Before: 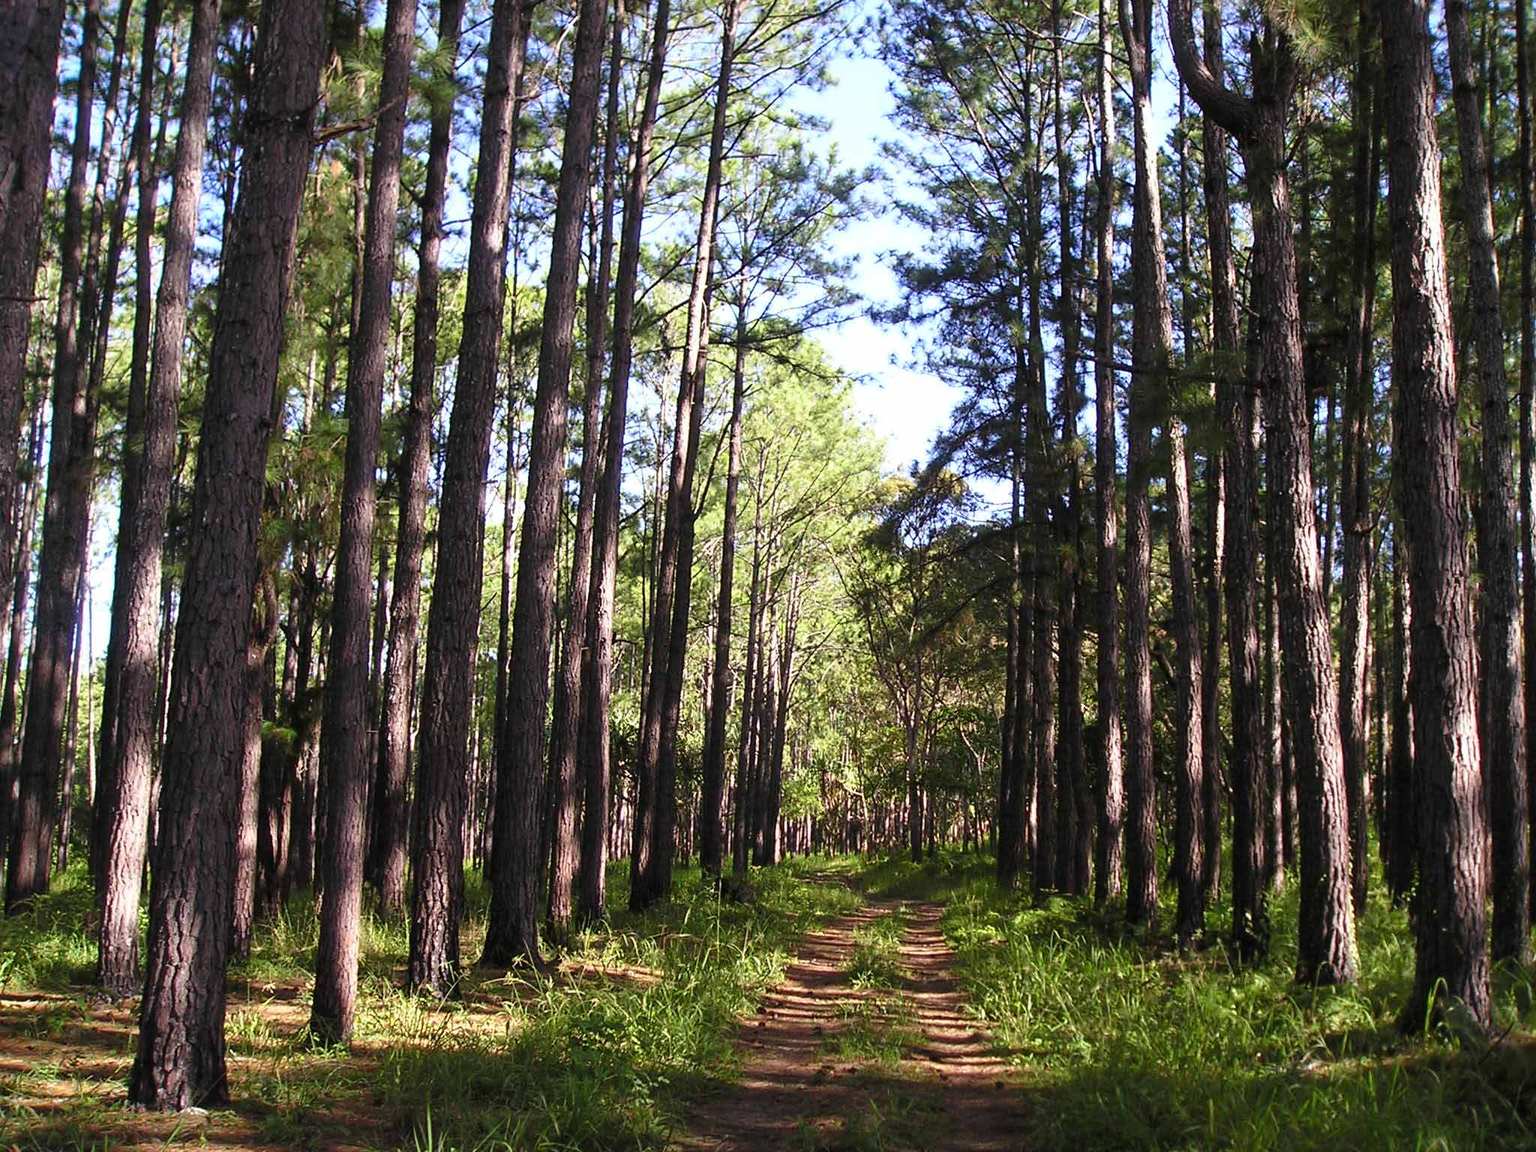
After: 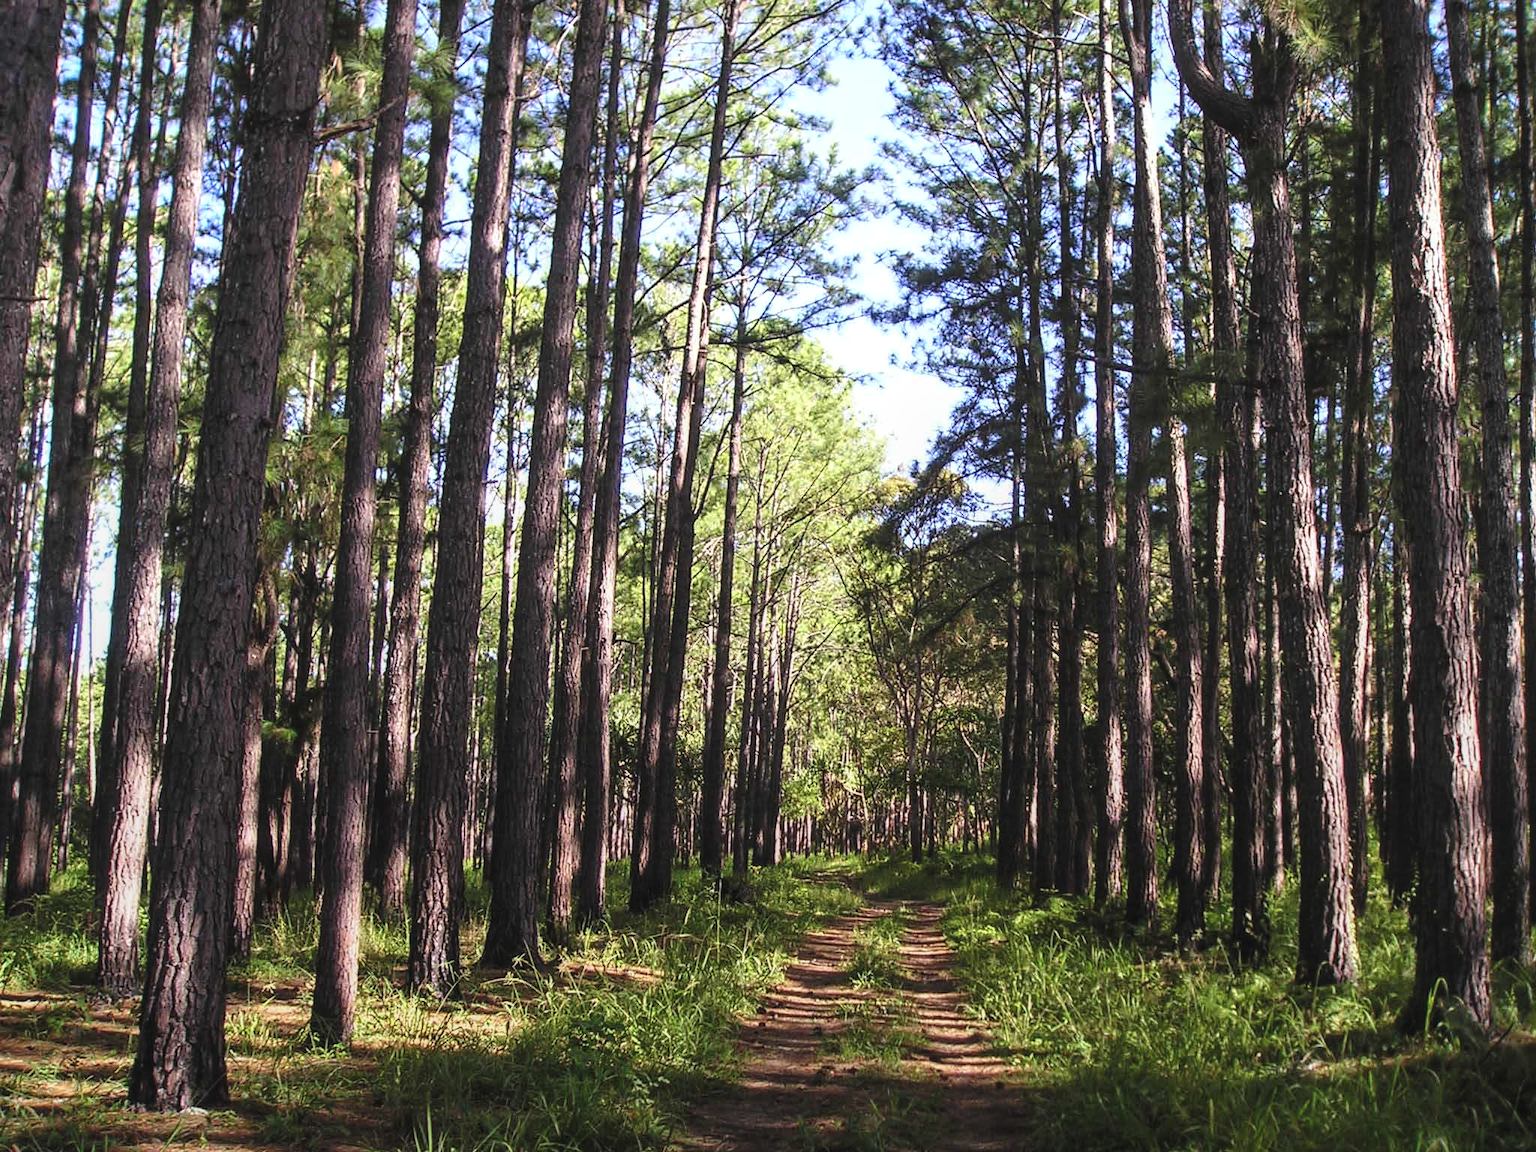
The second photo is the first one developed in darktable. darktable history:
exposure: black level correction -0.008, exposure 0.067 EV, compensate highlight preservation false
local contrast: on, module defaults
graduated density: rotation -180°, offset 27.42
tone curve: curves: ch0 [(0, 0.008) (0.083, 0.073) (0.28, 0.286) (0.528, 0.559) (0.961, 0.966) (1, 1)], color space Lab, linked channels, preserve colors none
